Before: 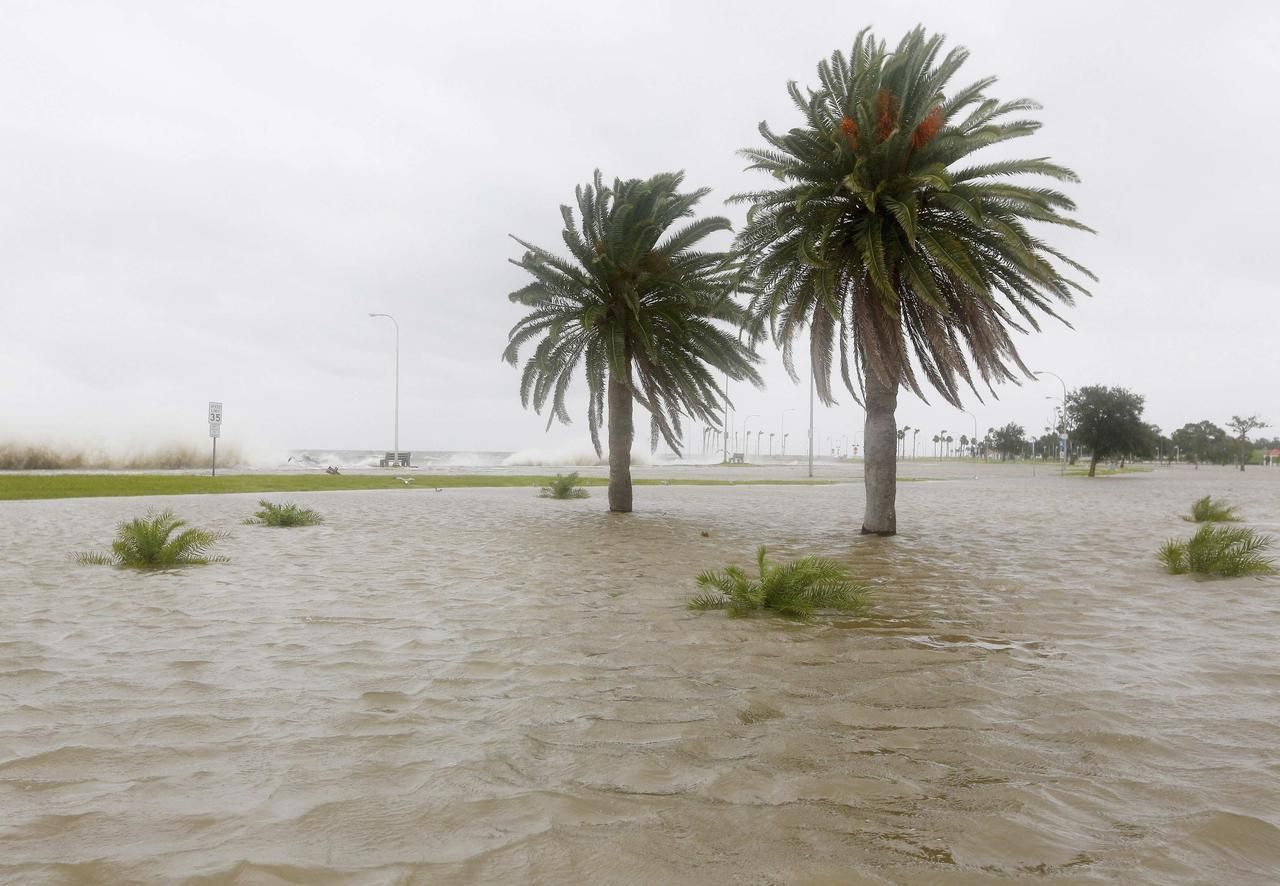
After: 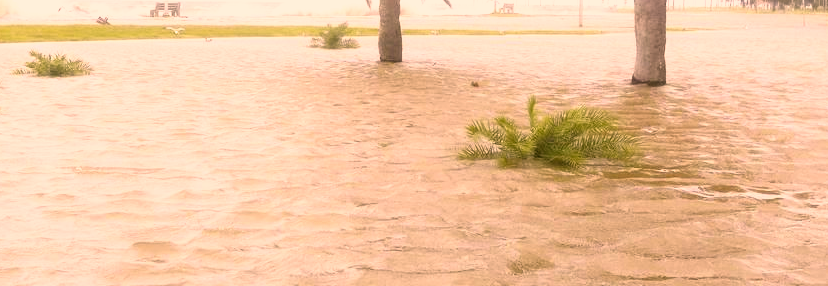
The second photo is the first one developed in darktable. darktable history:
color correction: highlights a* 20.56, highlights b* 19.65
crop: left 18.041%, top 50.805%, right 17.26%, bottom 16.85%
exposure: black level correction 0, exposure 1.096 EV, compensate exposure bias true, compensate highlight preservation false
filmic rgb: black relative exposure -9.52 EV, white relative exposure 3.05 EV, hardness 6.16, contrast in shadows safe
